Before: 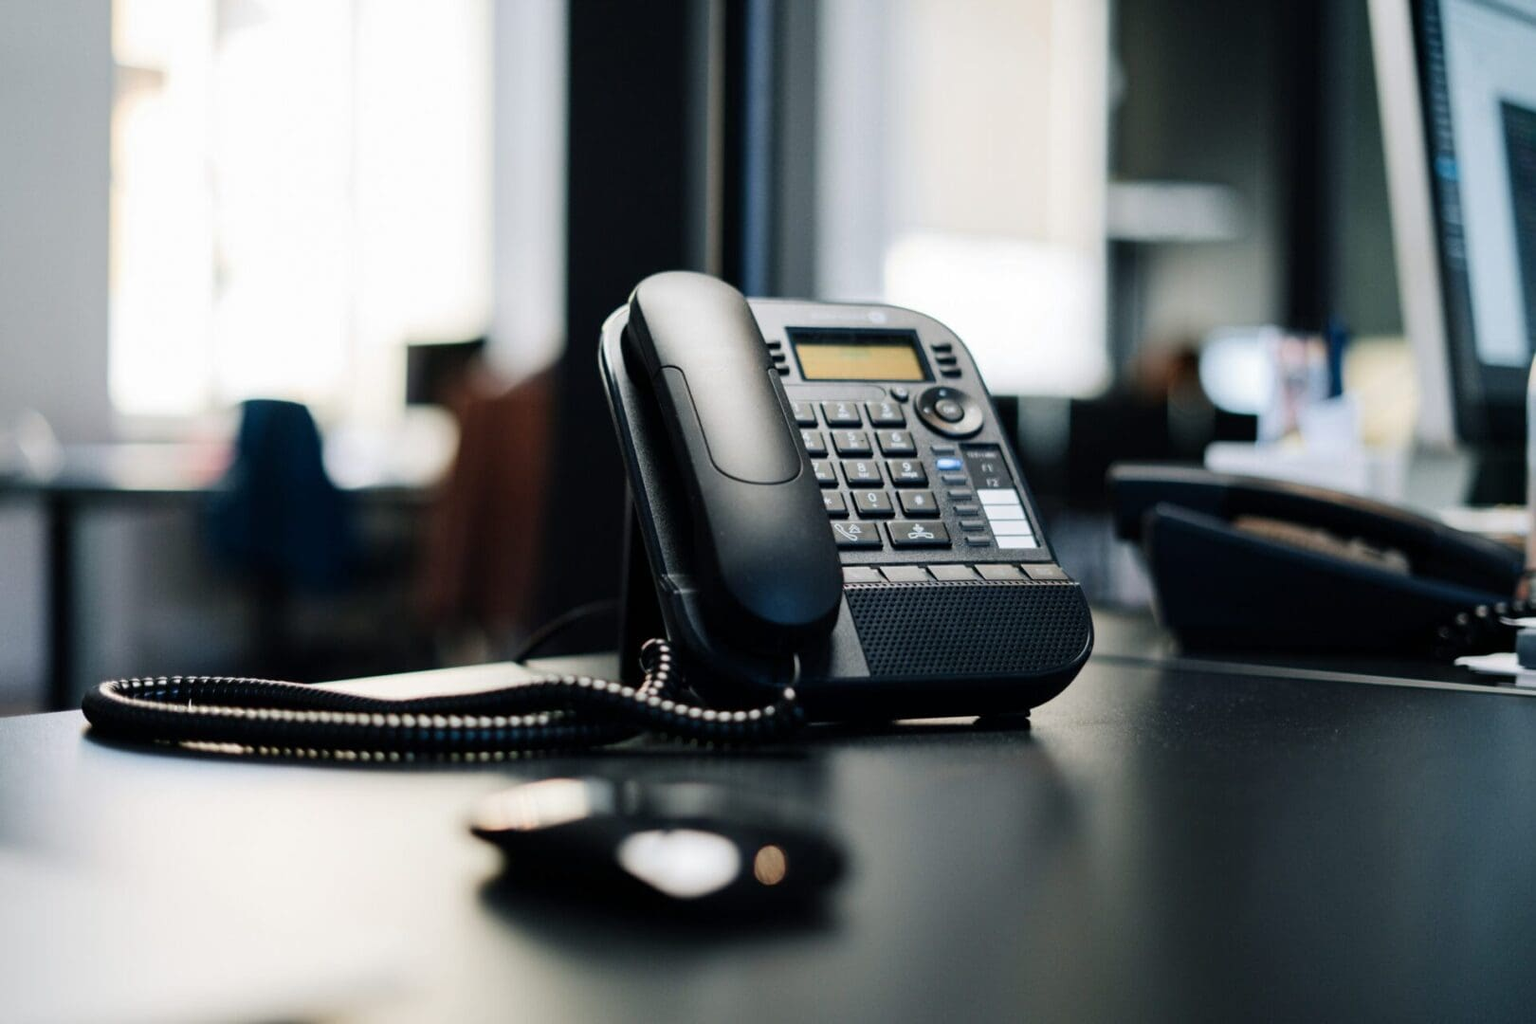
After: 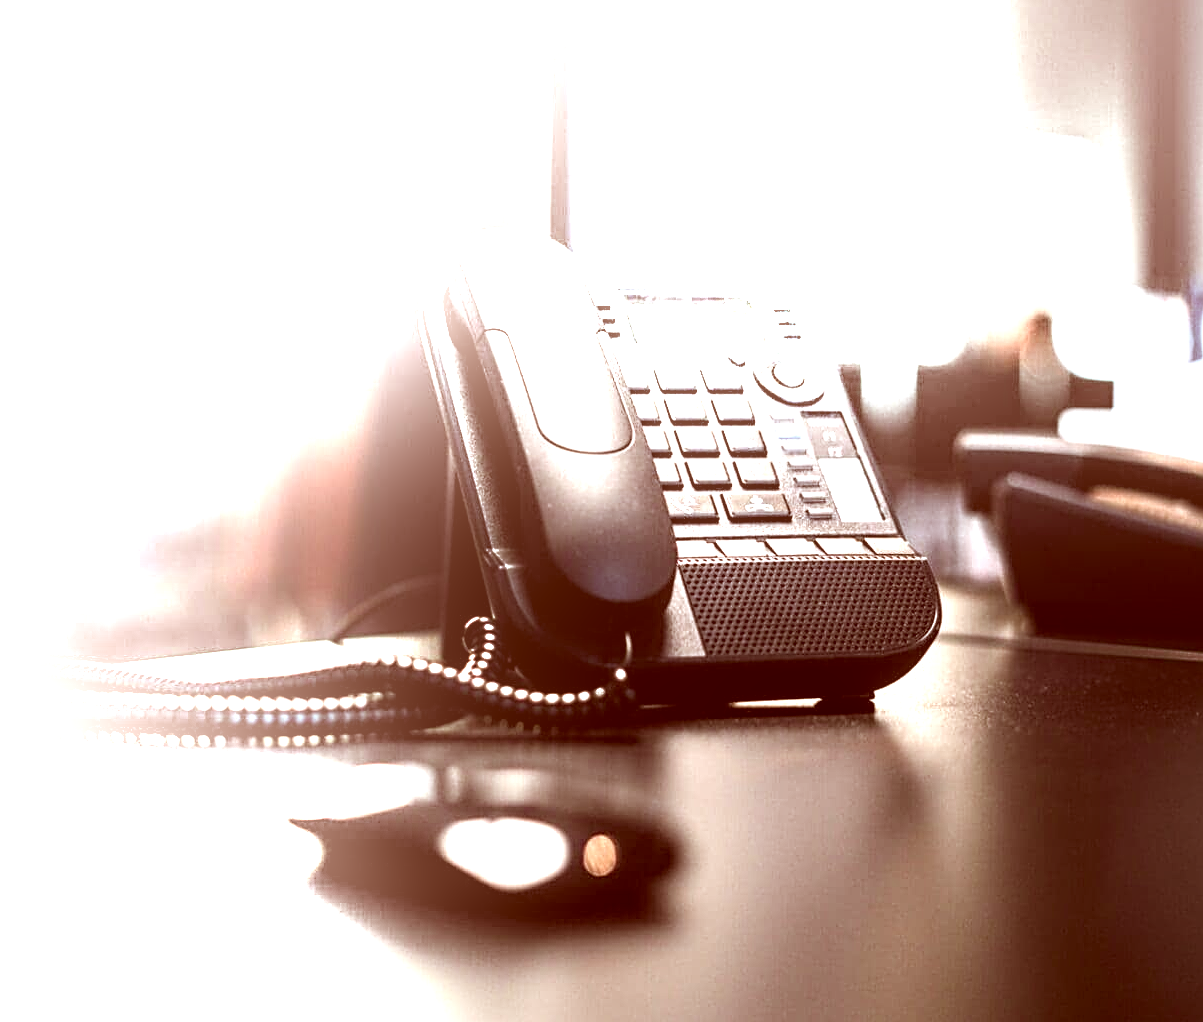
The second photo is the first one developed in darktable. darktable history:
exposure: black level correction 0, exposure 1.46 EV, compensate highlight preservation false
color correction: highlights a* 9.27, highlights b* 8.81, shadows a* 39.71, shadows b* 39.65, saturation 0.765
local contrast: on, module defaults
shadows and highlights: shadows -89.83, highlights 88.2, soften with gaussian
crop and rotate: left 13.112%, top 5.292%, right 12.591%
sharpen: on, module defaults
levels: levels [0.026, 0.507, 0.987]
